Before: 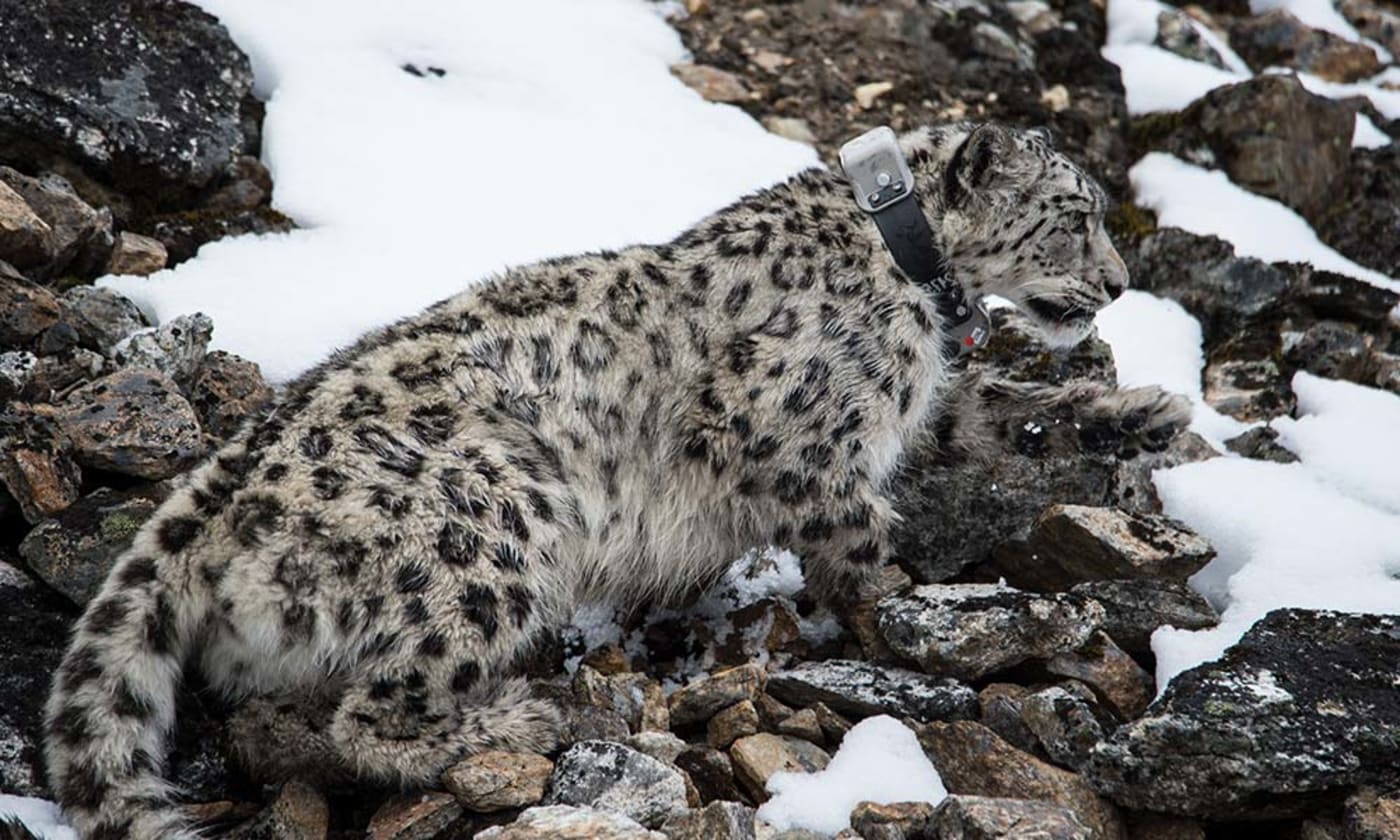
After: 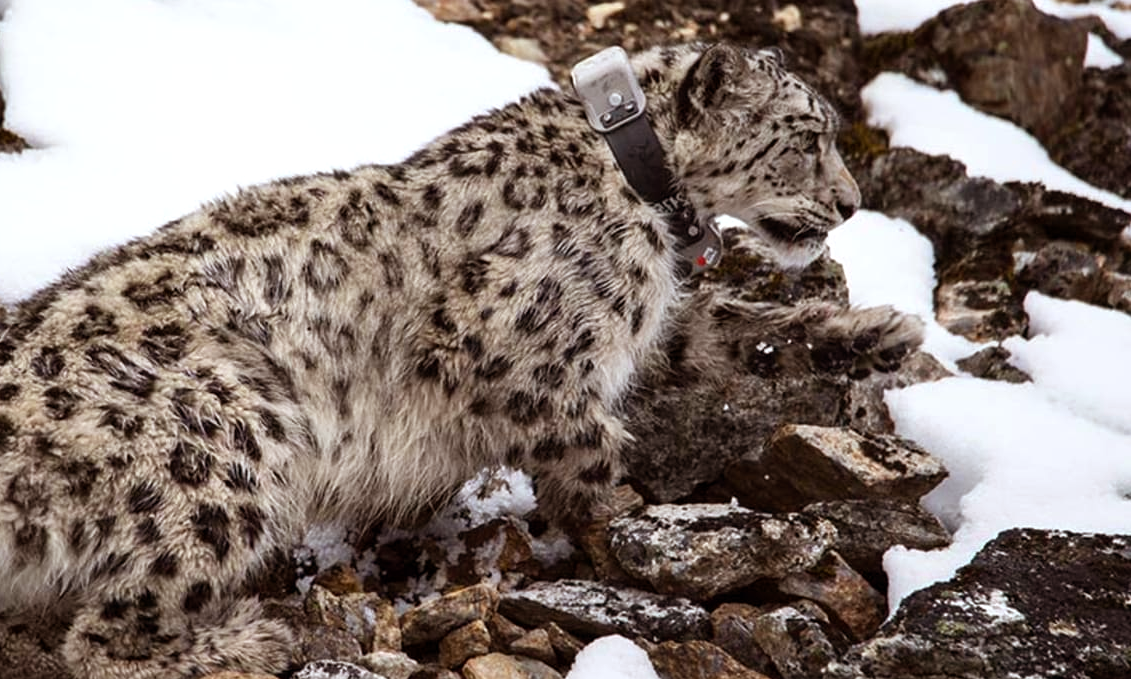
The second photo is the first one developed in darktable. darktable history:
rgb levels: mode RGB, independent channels, levels [[0, 0.5, 1], [0, 0.521, 1], [0, 0.536, 1]]
crop: left 19.159%, top 9.58%, bottom 9.58%
exposure: exposure 0.178 EV, compensate exposure bias true, compensate highlight preservation false
